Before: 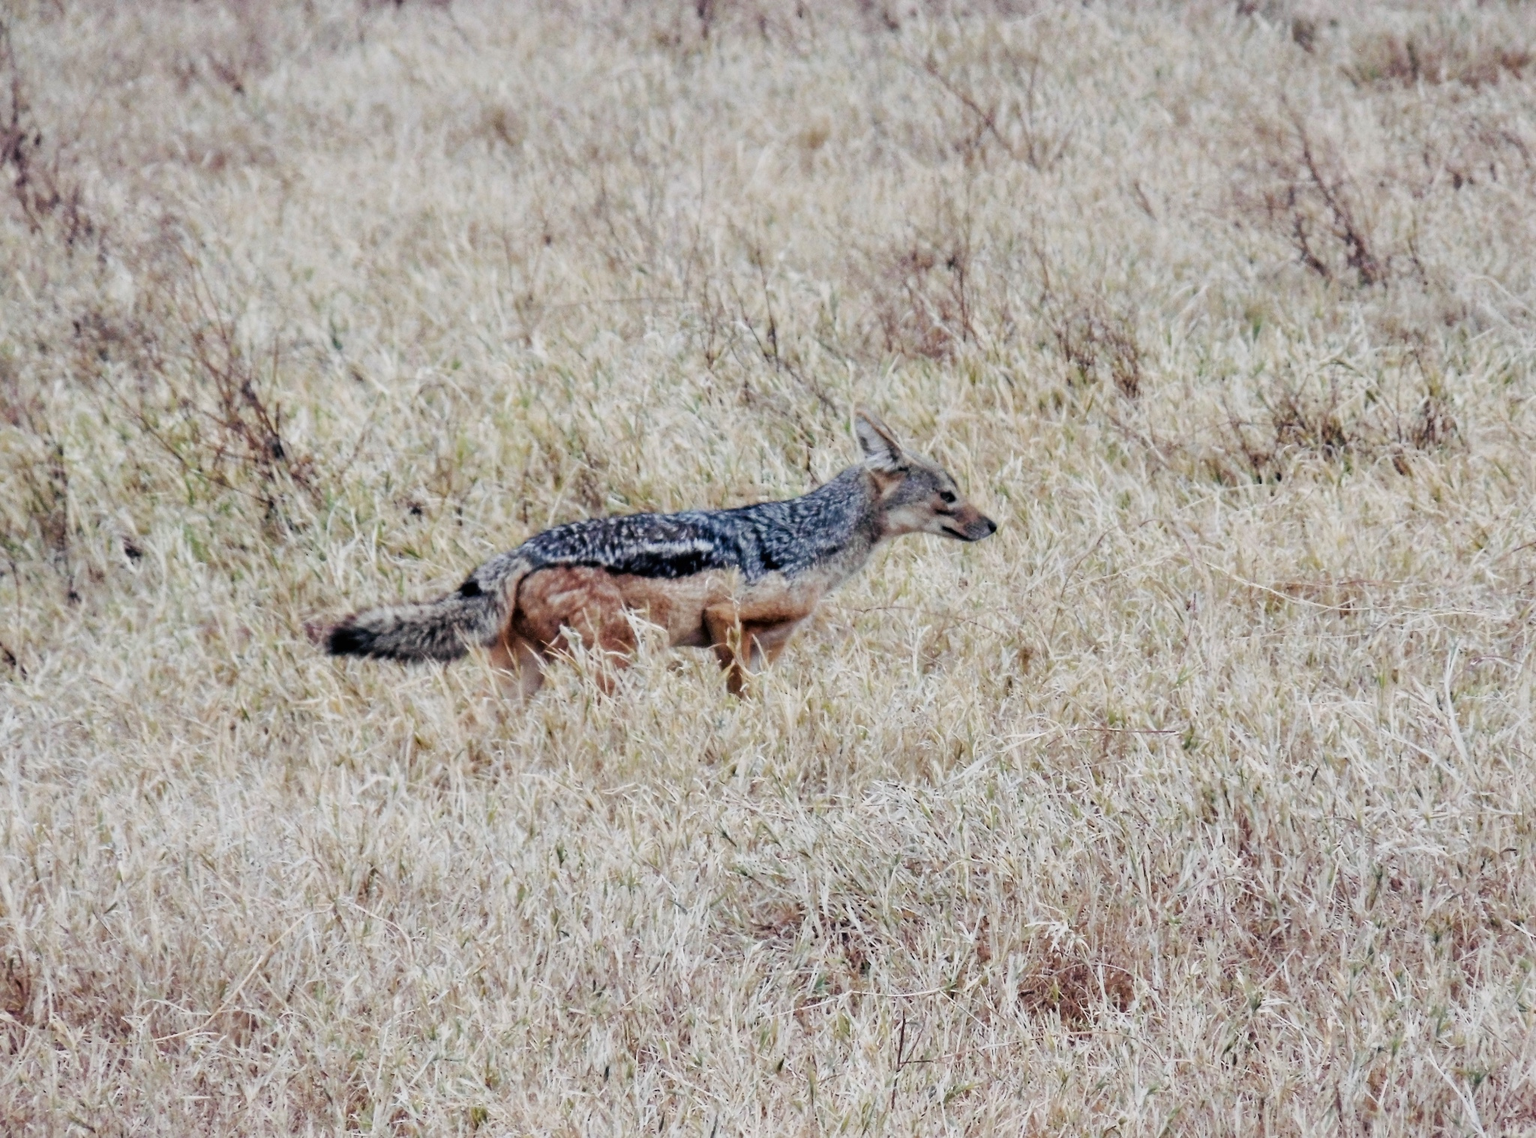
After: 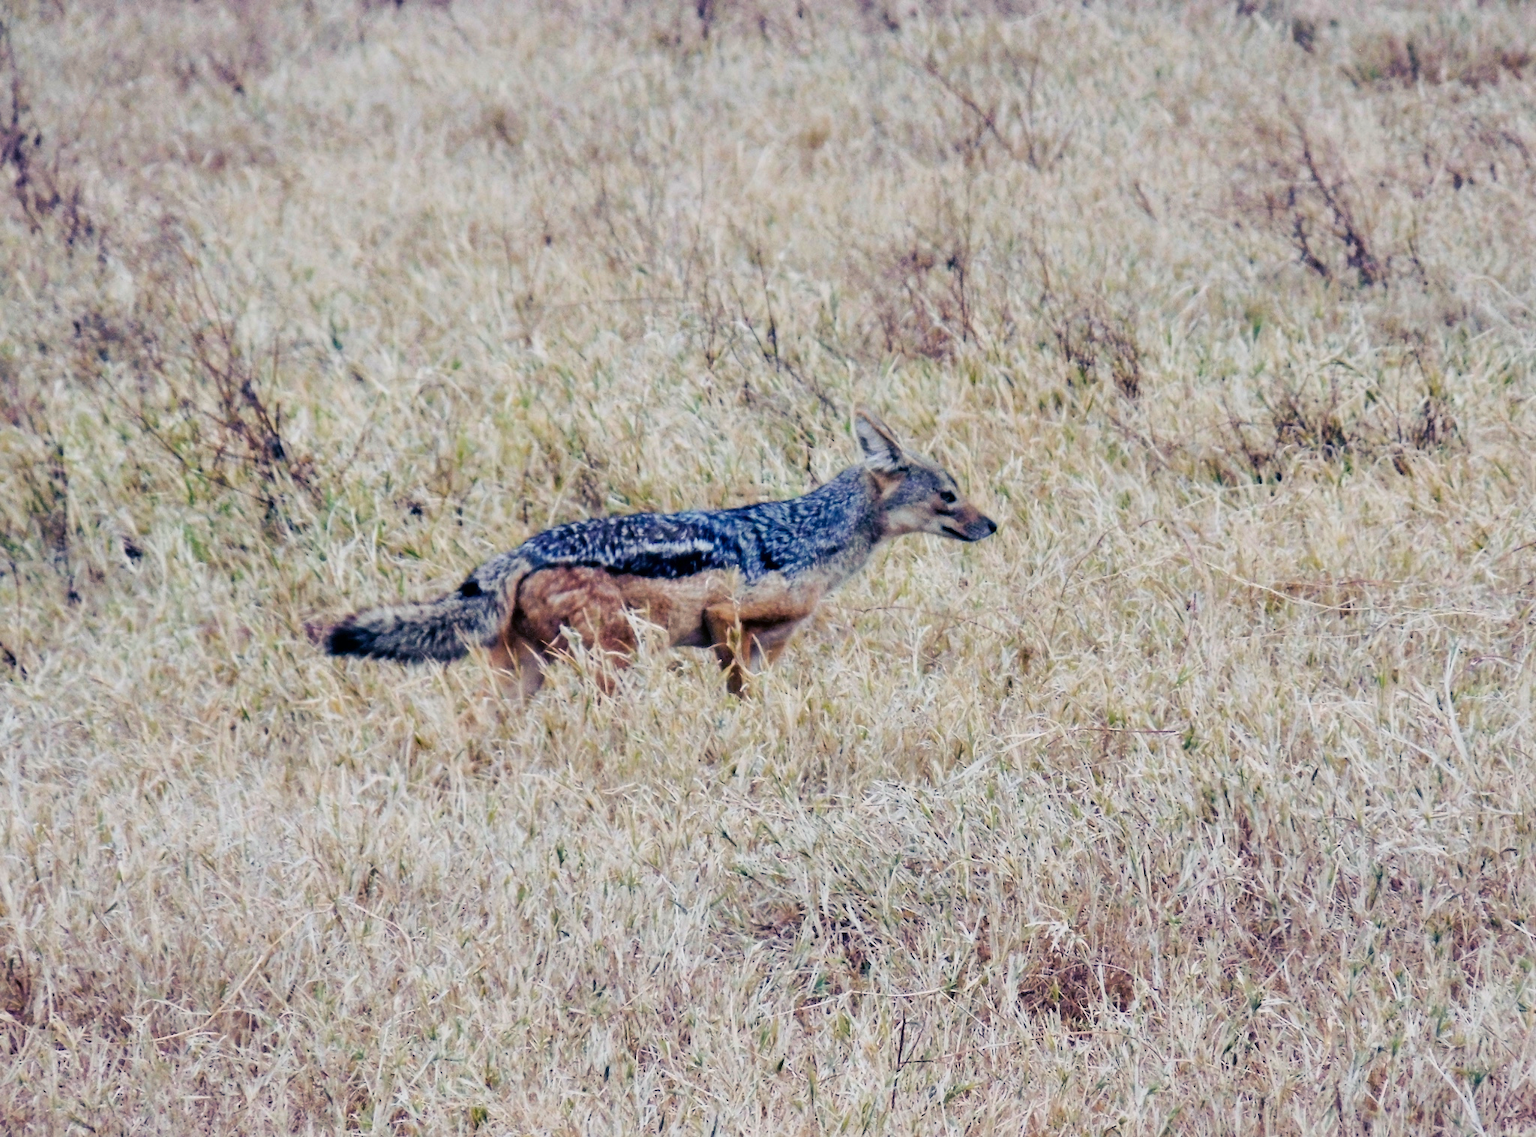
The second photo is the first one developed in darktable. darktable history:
color balance rgb: shadows lift › luminance -41.019%, shadows lift › chroma 14.382%, shadows lift › hue 257.89°, perceptual saturation grading › global saturation -0.78%, global vibrance 29.551%
